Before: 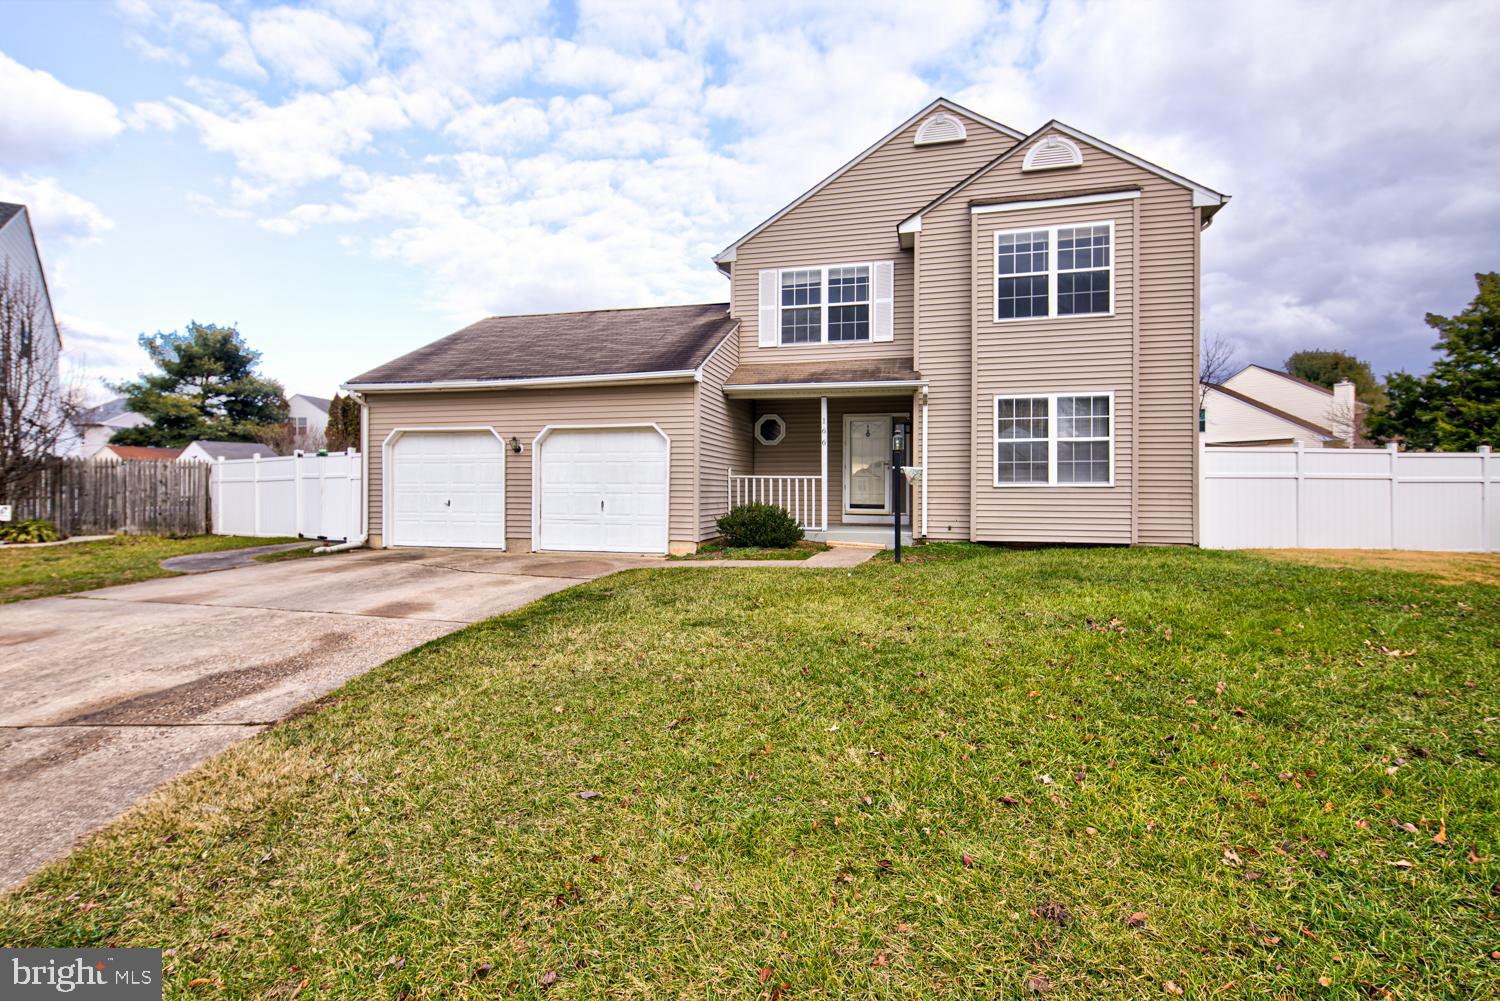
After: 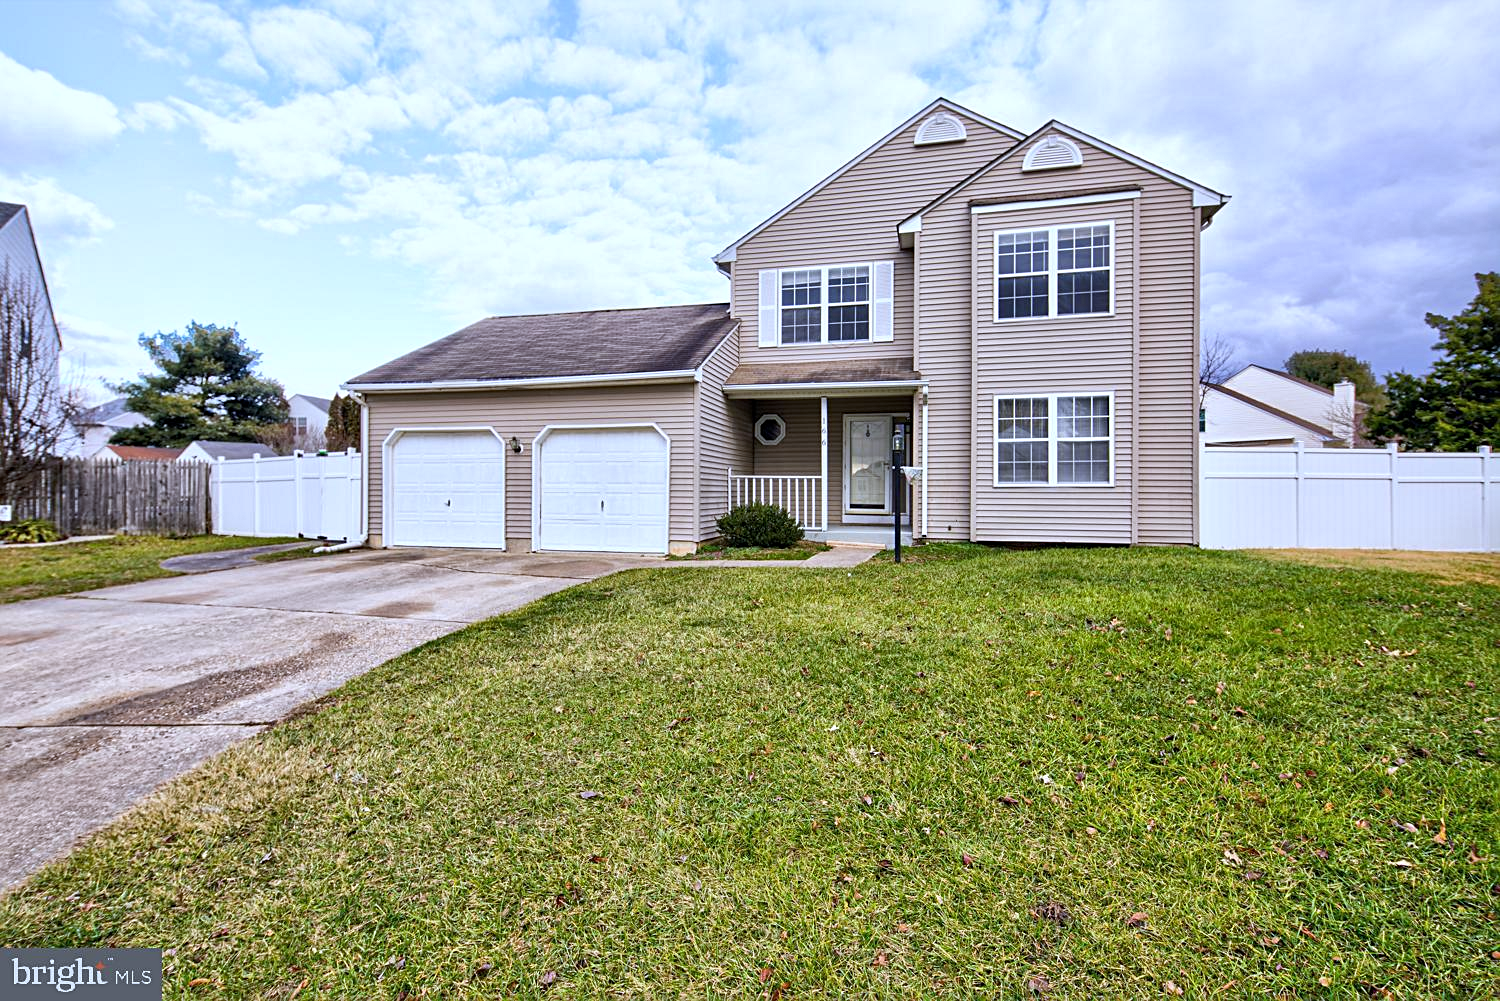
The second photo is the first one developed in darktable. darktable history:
white balance: red 0.926, green 1.003, blue 1.133
sharpen: radius 2.167, amount 0.381, threshold 0
